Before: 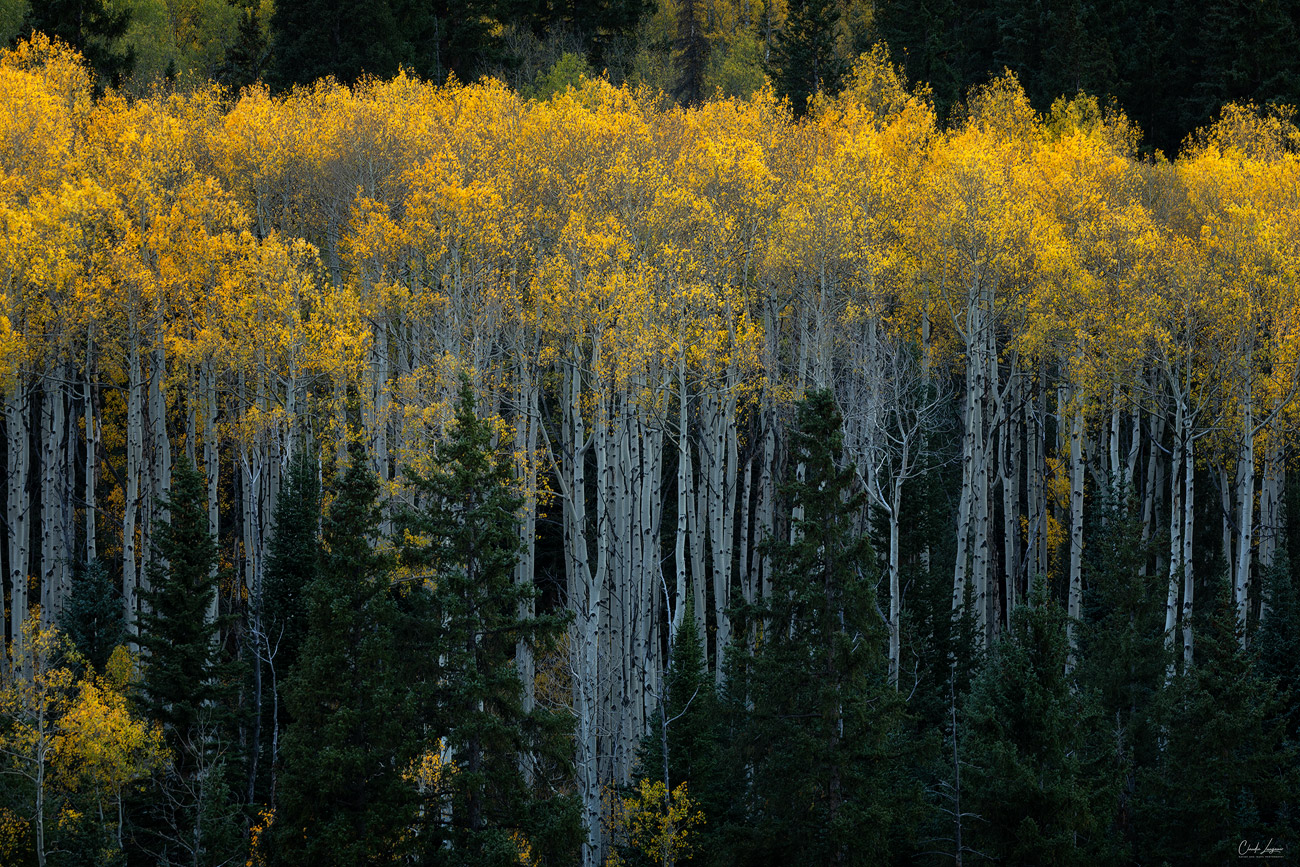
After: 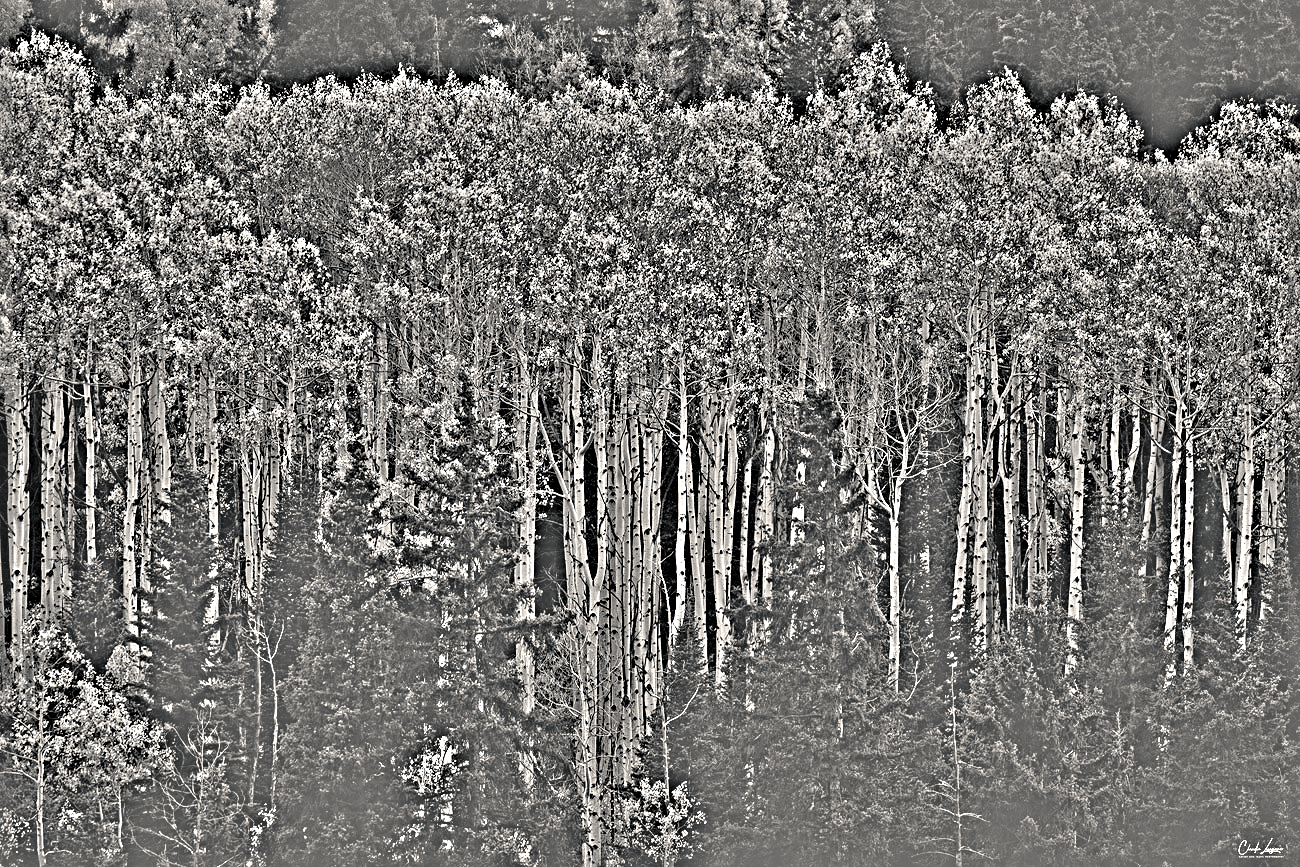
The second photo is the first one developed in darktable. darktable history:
color balance: mode lift, gamma, gain (sRGB)
color balance rgb: shadows lift › chroma 1%, shadows lift › hue 240.84°, highlights gain › chroma 2%, highlights gain › hue 73.2°, global offset › luminance -0.5%, perceptual saturation grading › global saturation 20%, perceptual saturation grading › highlights -25%, perceptual saturation grading › shadows 50%, global vibrance 15%
highpass: on, module defaults
sharpen: radius 4.883
